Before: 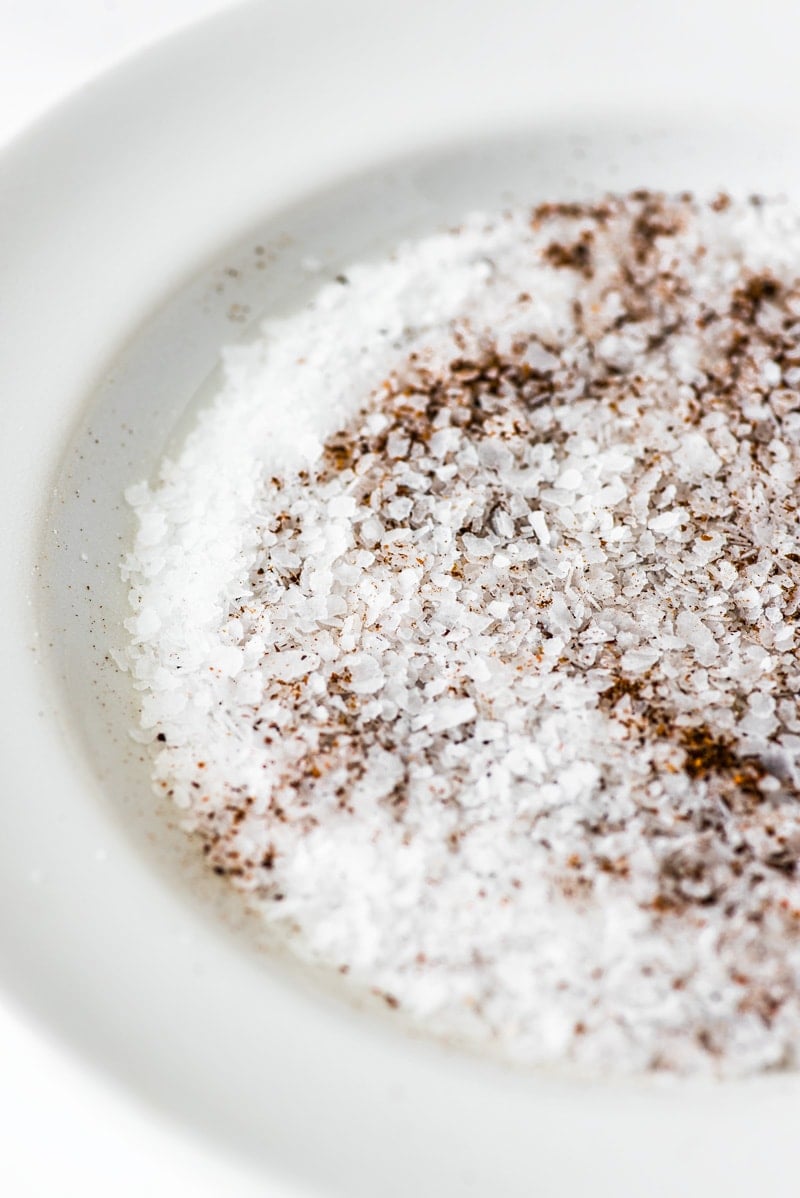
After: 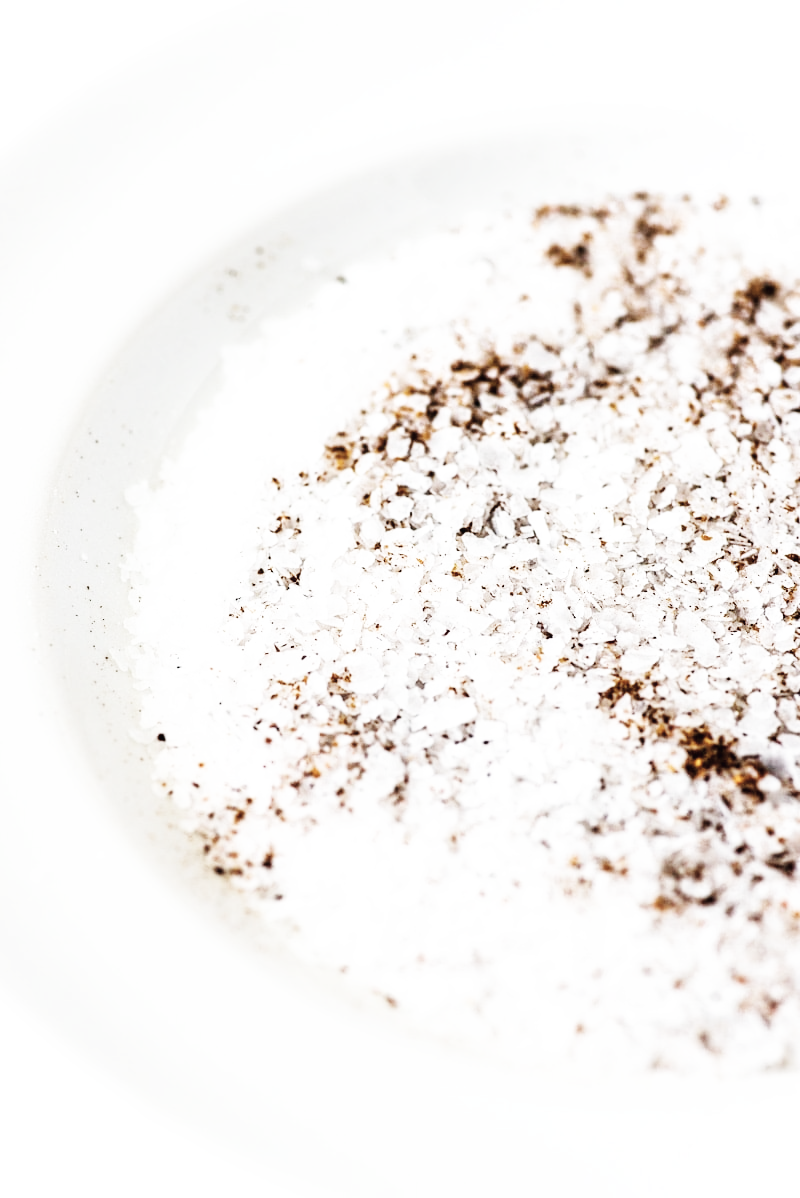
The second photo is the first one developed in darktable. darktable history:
base curve: curves: ch0 [(0, 0.003) (0.001, 0.002) (0.006, 0.004) (0.02, 0.022) (0.048, 0.086) (0.094, 0.234) (0.162, 0.431) (0.258, 0.629) (0.385, 0.8) (0.548, 0.918) (0.751, 0.988) (1, 1)], preserve colors none
color correction: highlights b* -0.006, saturation 0.619
